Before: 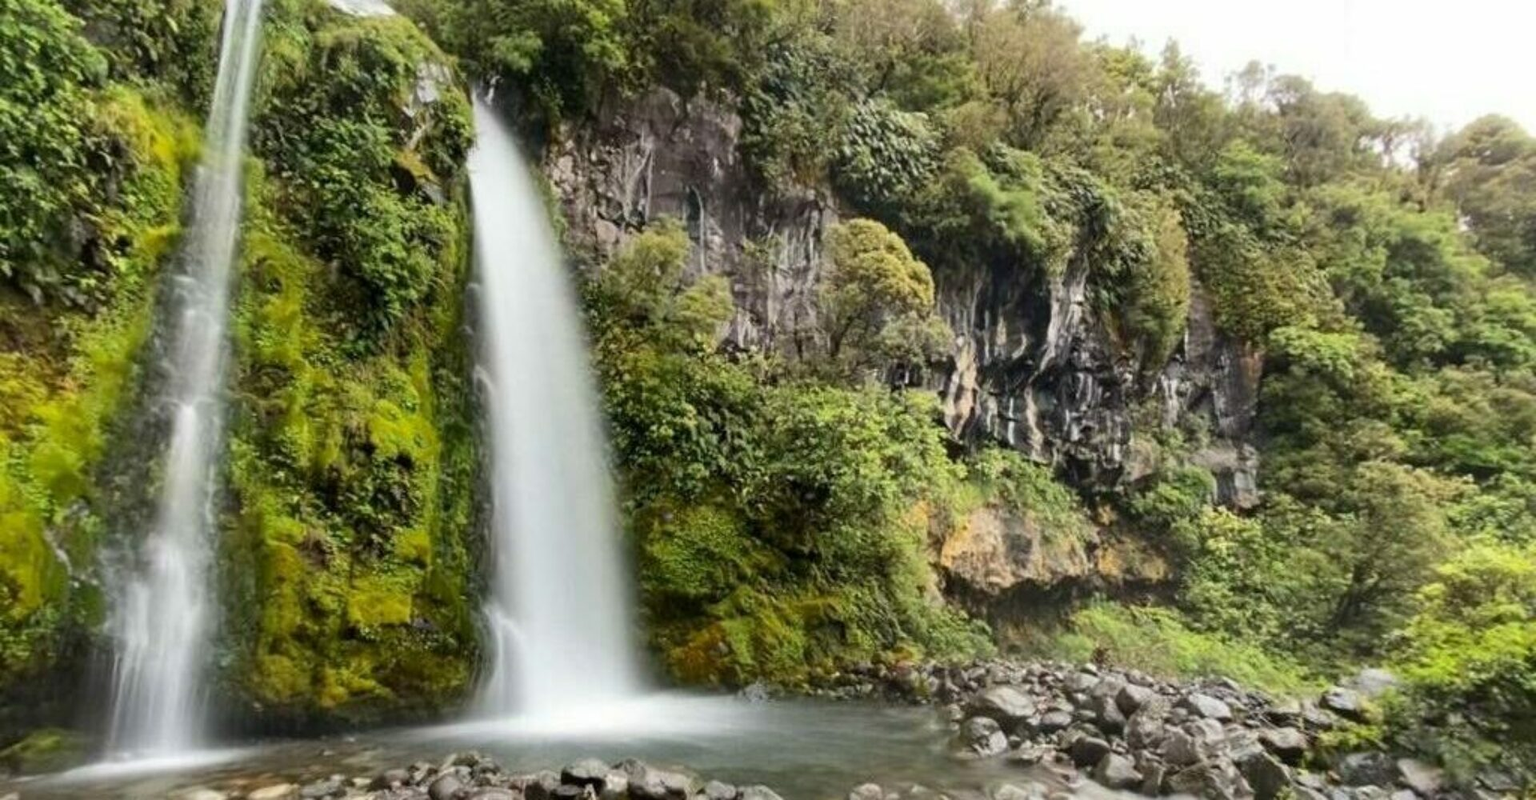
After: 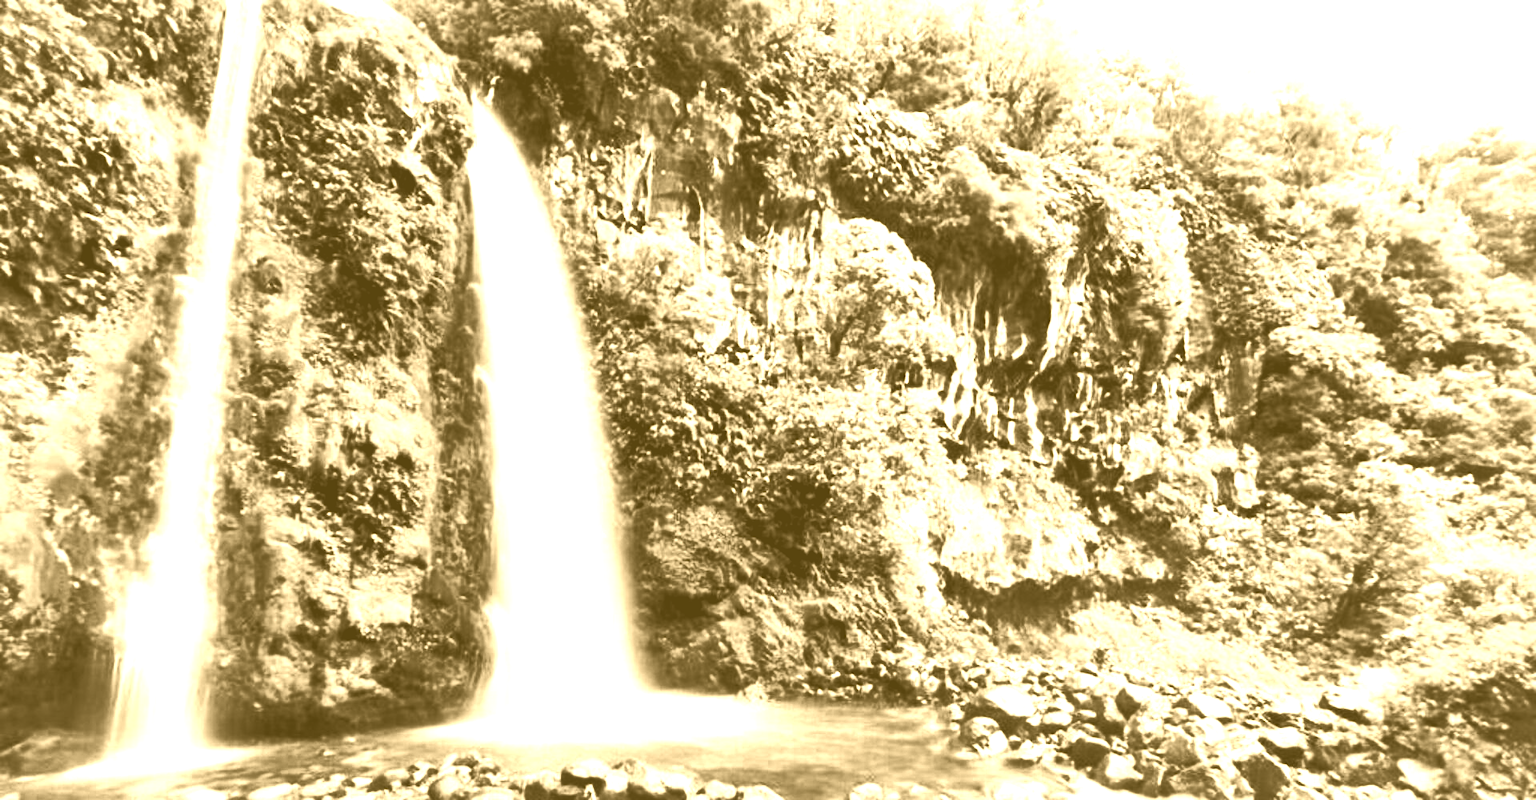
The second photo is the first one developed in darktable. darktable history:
exposure: black level correction 0, exposure 0.4 EV, compensate exposure bias true, compensate highlight preservation false
colorize: hue 36°, source mix 100%
color balance rgb: shadows lift › chroma 1%, shadows lift › hue 28.8°, power › hue 60°, highlights gain › chroma 1%, highlights gain › hue 60°, global offset › luminance 0.25%, perceptual saturation grading › highlights -20%, perceptual saturation grading › shadows 20%, perceptual brilliance grading › highlights 5%, perceptual brilliance grading › shadows -10%, global vibrance 19.67%
base curve: curves: ch0 [(0, 0) (0.073, 0.04) (0.157, 0.139) (0.492, 0.492) (0.758, 0.758) (1, 1)], preserve colors none
local contrast: mode bilateral grid, contrast 70, coarseness 75, detail 180%, midtone range 0.2
color zones: curves: ch0 [(0.11, 0.396) (0.195, 0.36) (0.25, 0.5) (0.303, 0.412) (0.357, 0.544) (0.75, 0.5) (0.967, 0.328)]; ch1 [(0, 0.468) (0.112, 0.512) (0.202, 0.6) (0.25, 0.5) (0.307, 0.352) (0.357, 0.544) (0.75, 0.5) (0.963, 0.524)]
contrast brightness saturation: contrast 0.2, brightness 0.16, saturation 0.22
